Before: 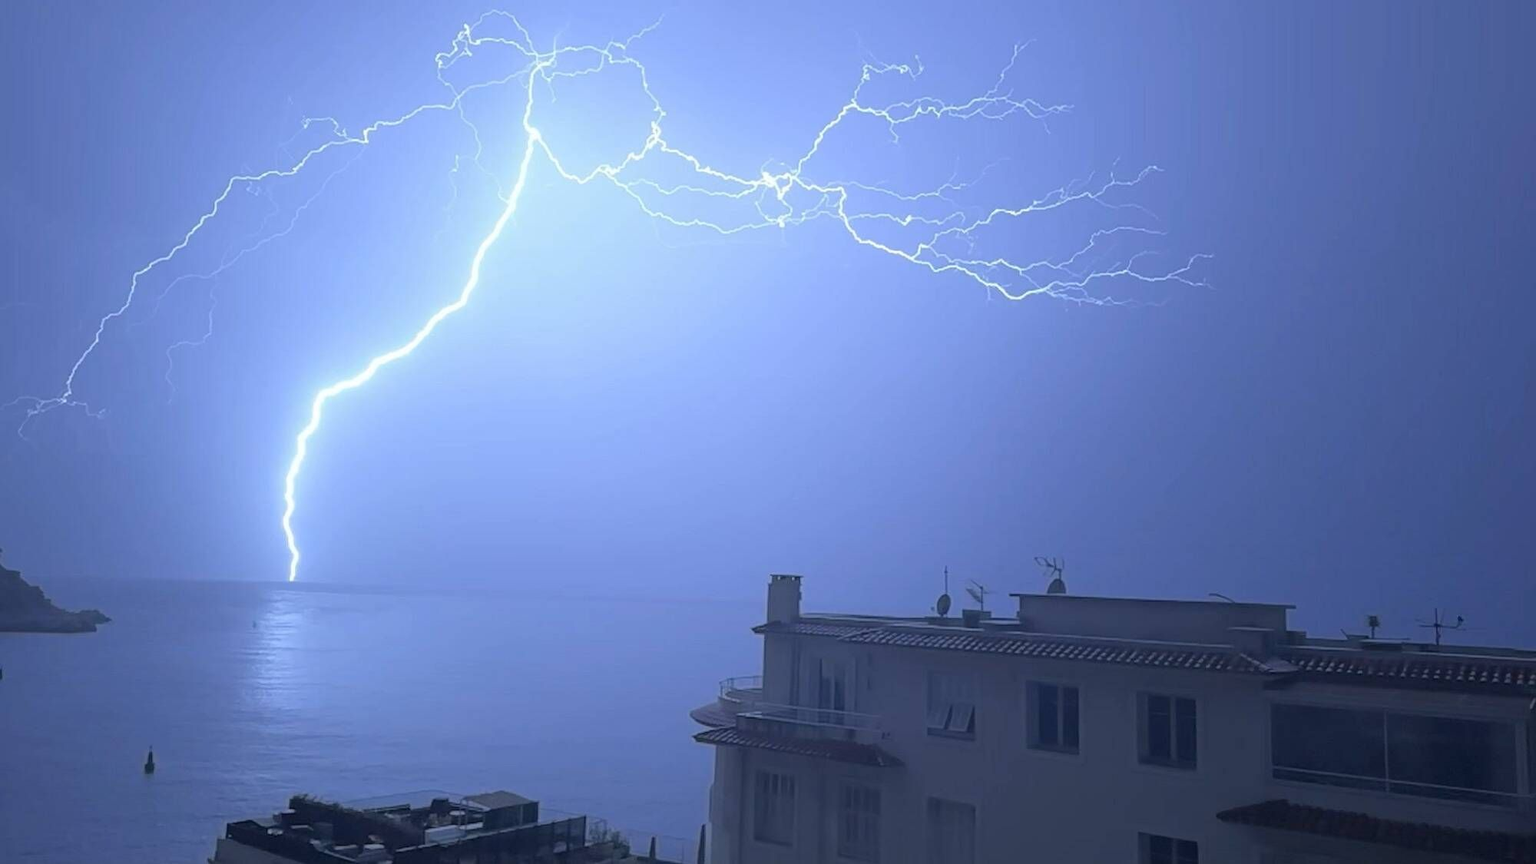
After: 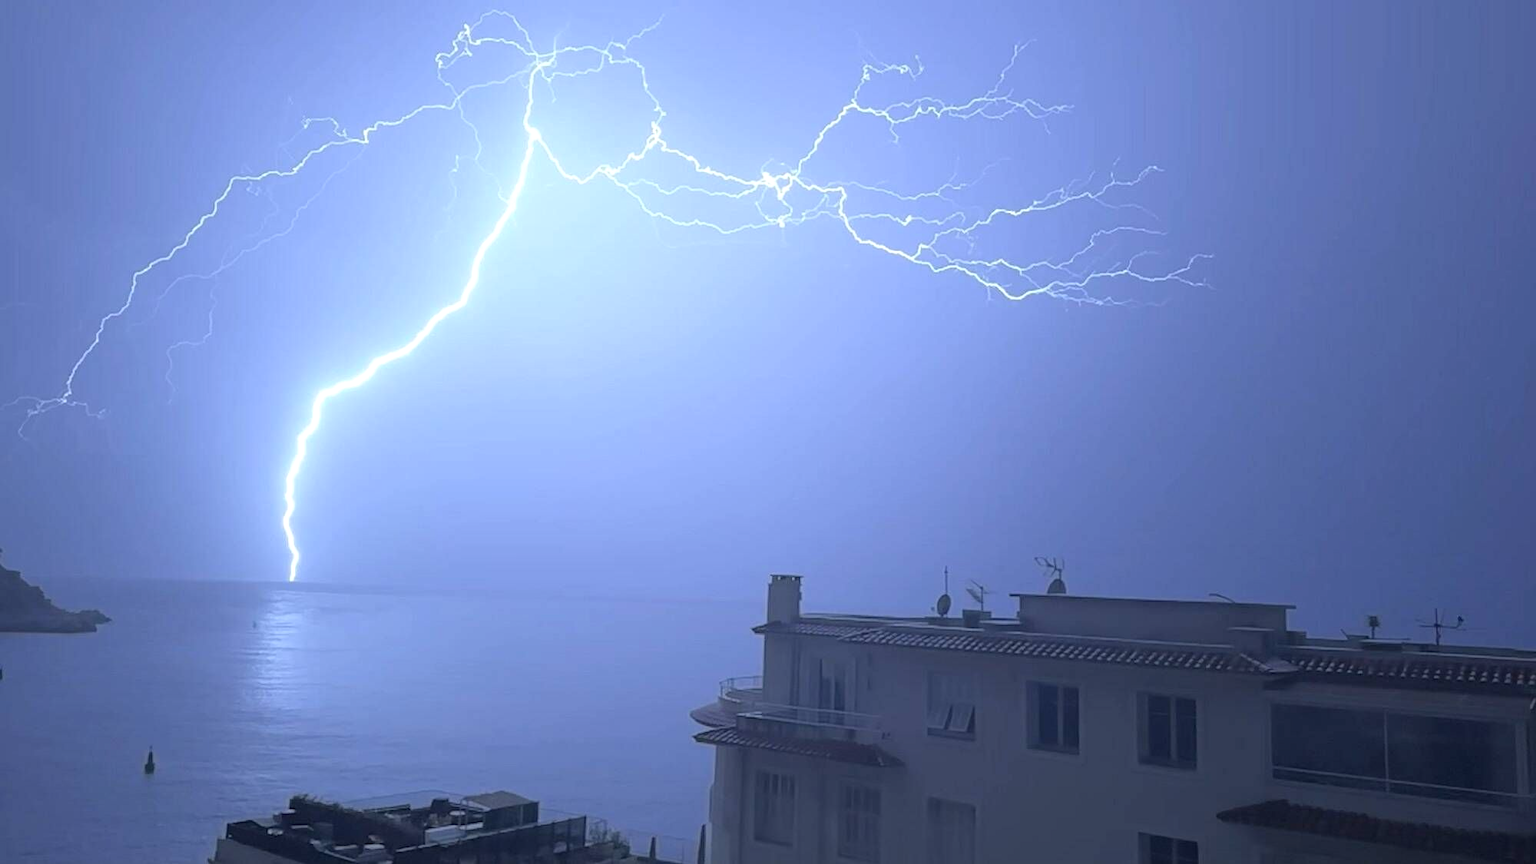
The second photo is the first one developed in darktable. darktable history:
contrast brightness saturation: saturation -0.068
exposure: exposure 0.203 EV, compensate highlight preservation false
